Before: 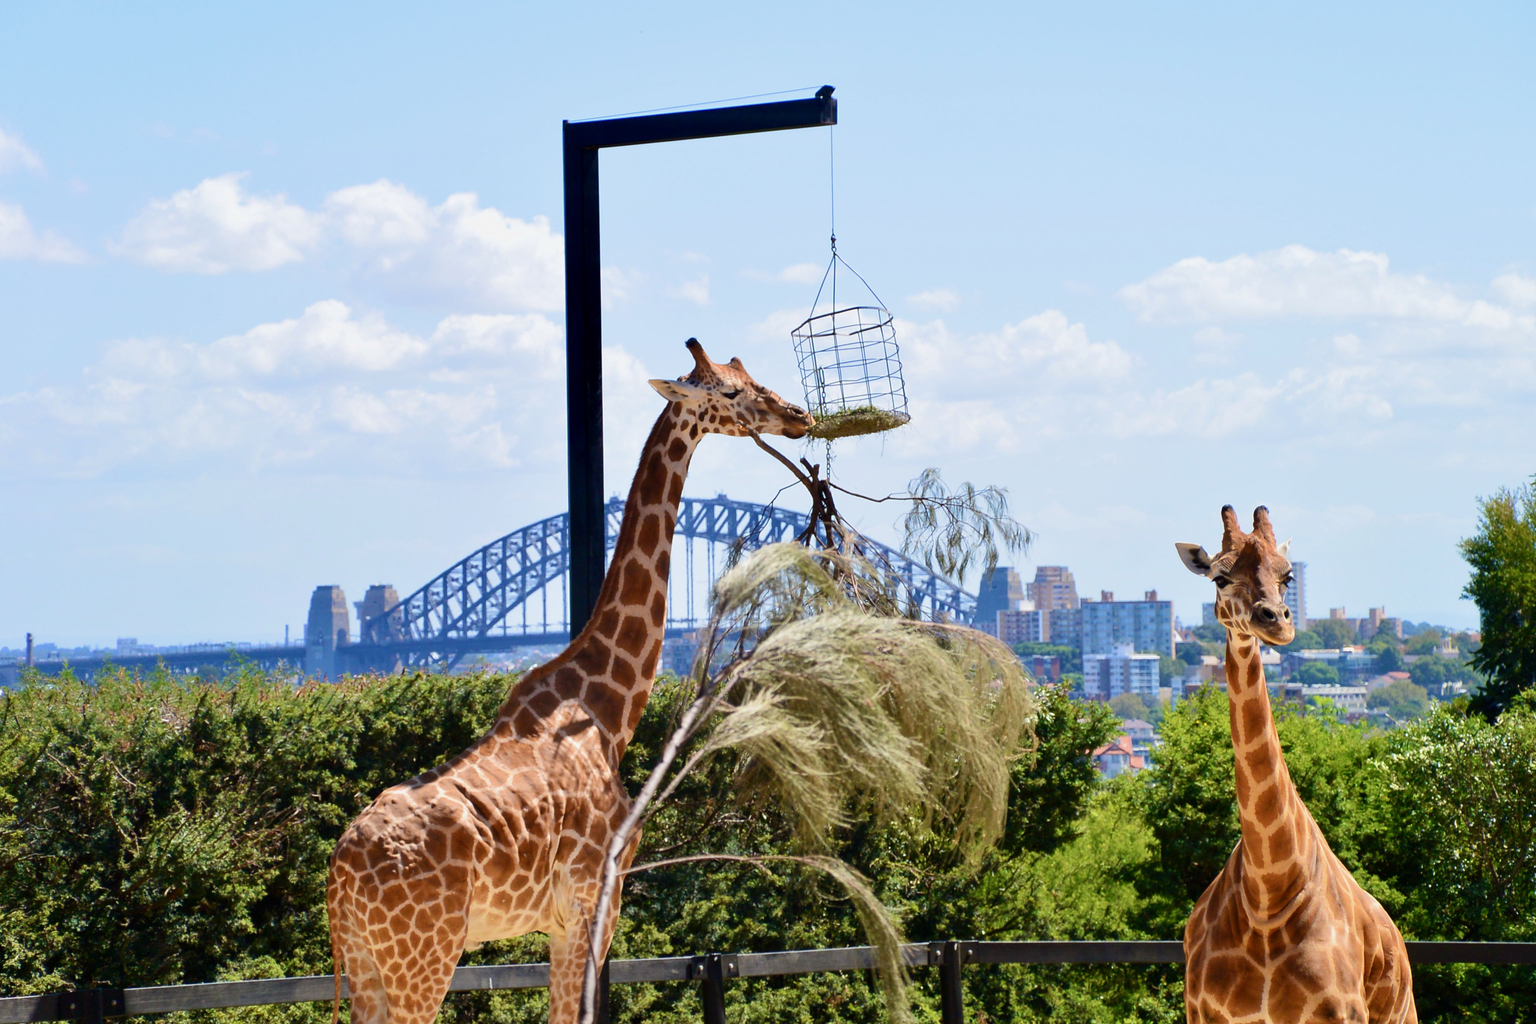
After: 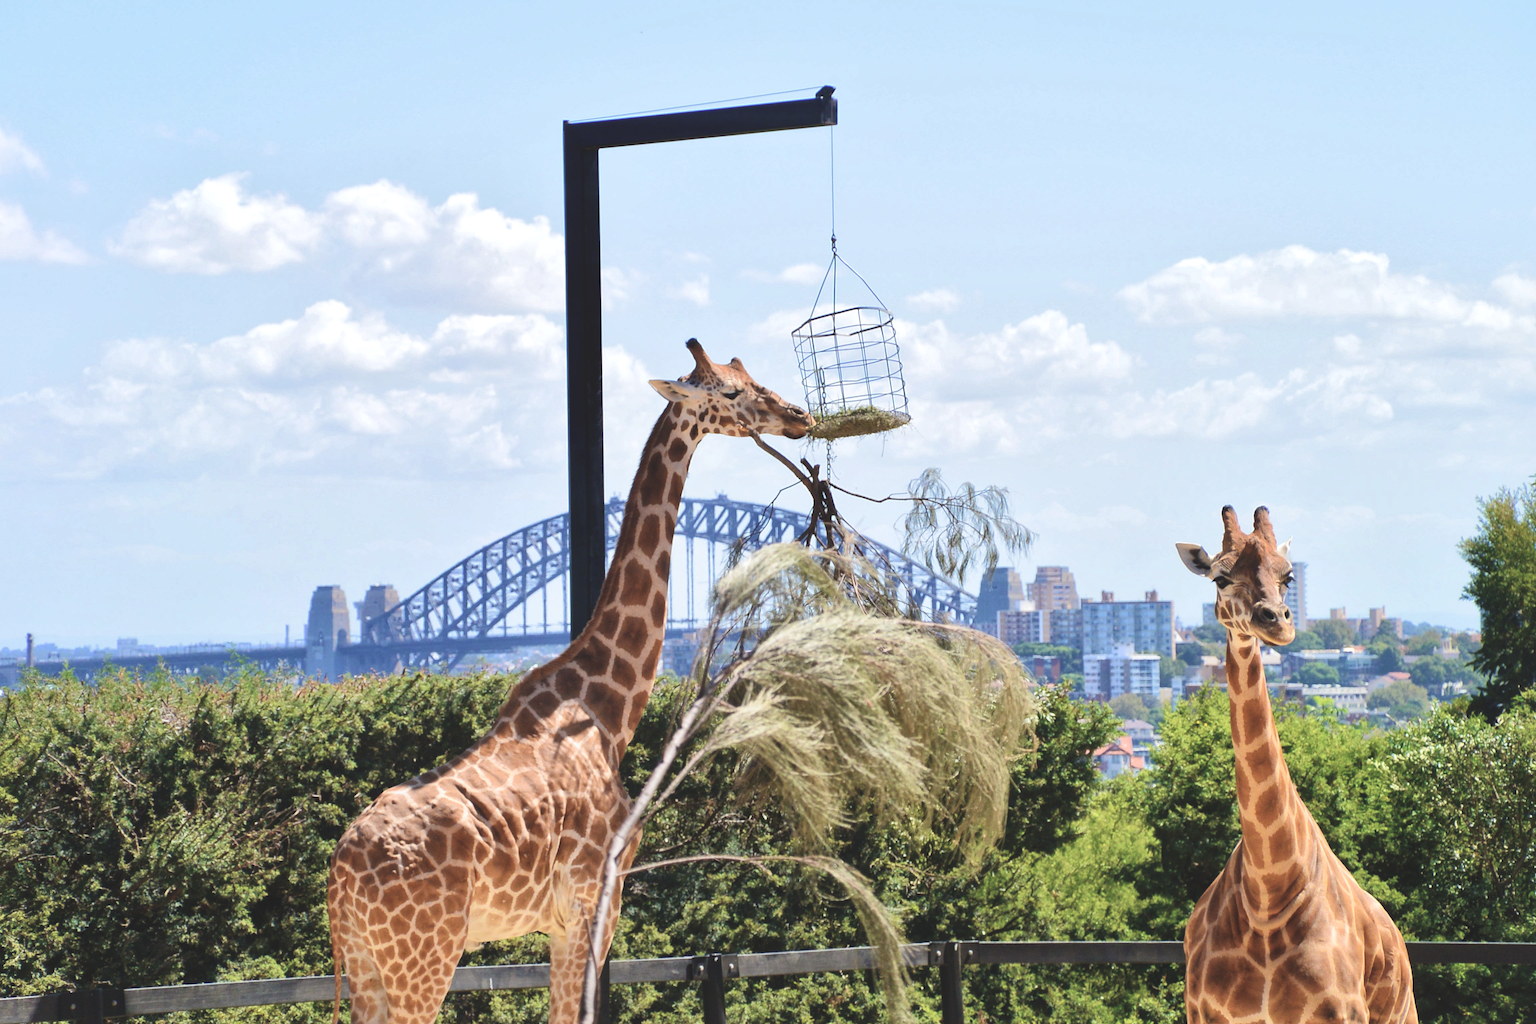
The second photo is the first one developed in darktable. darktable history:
global tonemap: drago (1, 100), detail 1
tone equalizer: on, module defaults
exposure: black level correction -0.015, exposure -0.5 EV, compensate highlight preservation false
